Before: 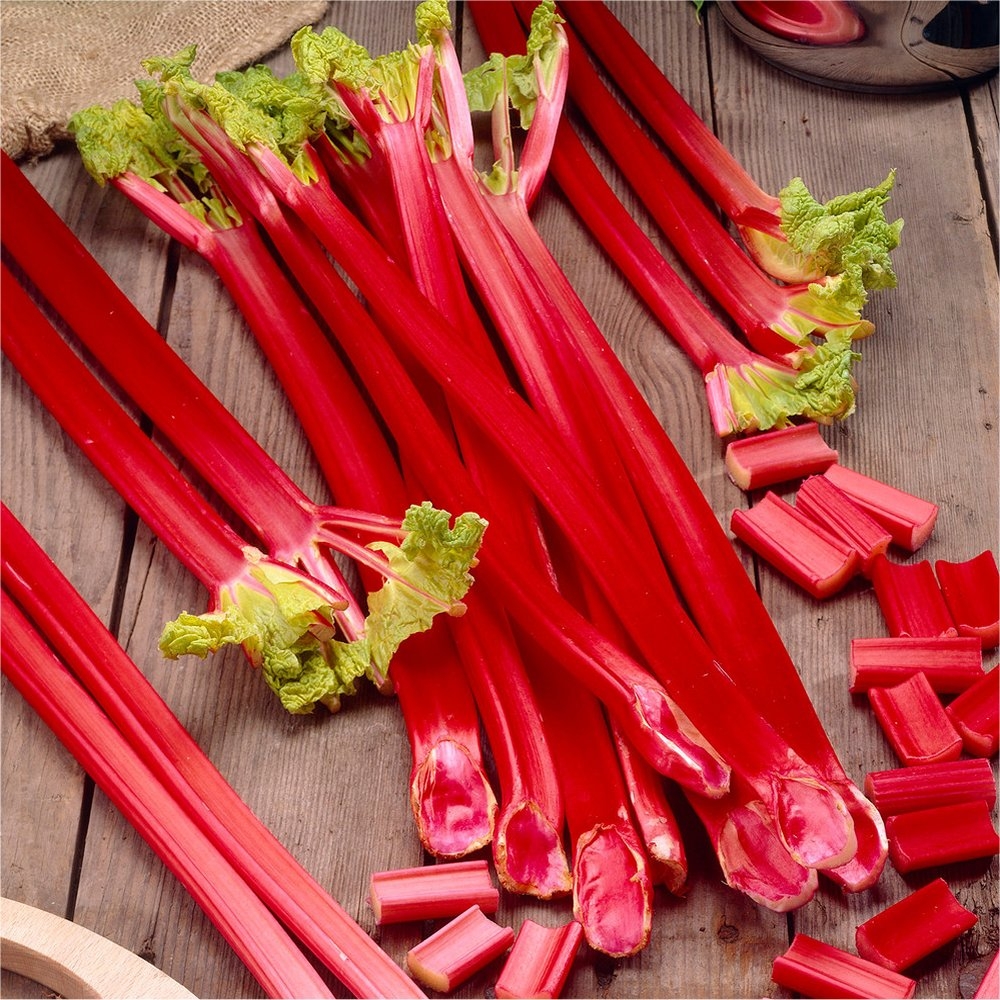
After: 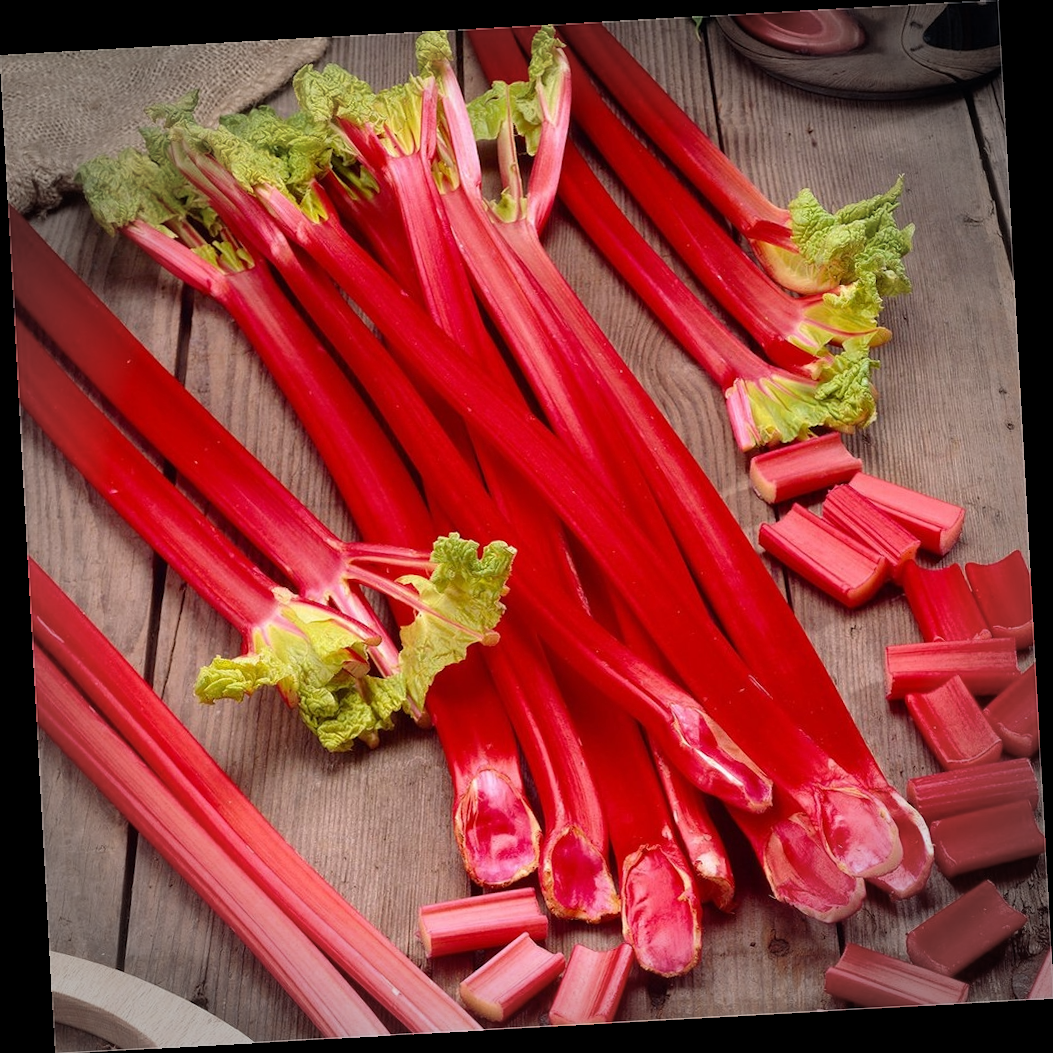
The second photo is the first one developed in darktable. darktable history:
vignetting: fall-off radius 31.48%, brightness -0.472
rotate and perspective: rotation -3.18°, automatic cropping off
